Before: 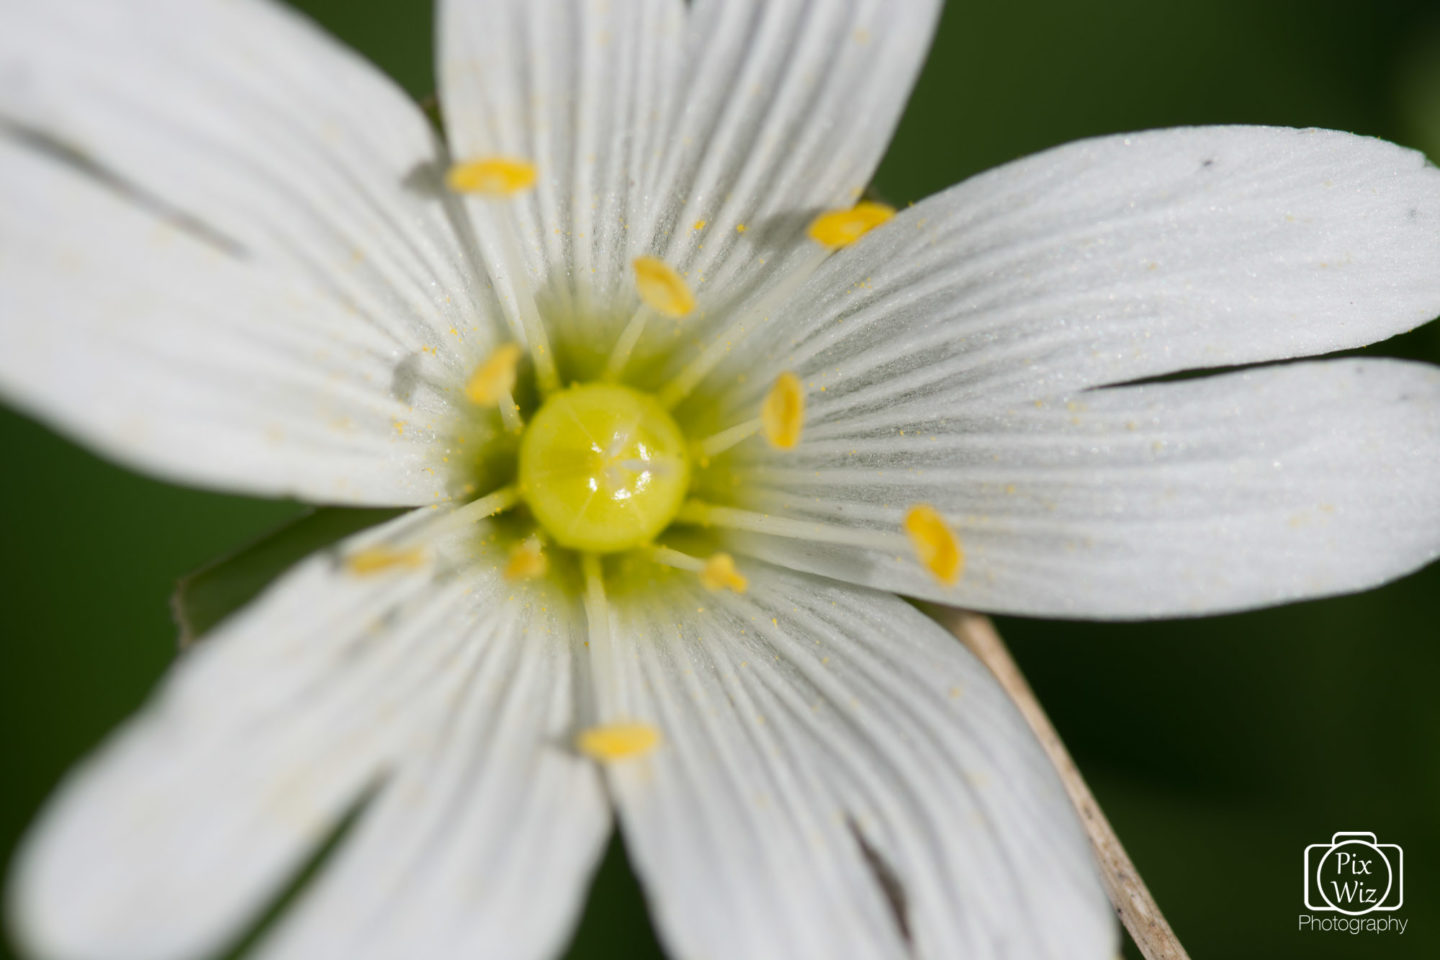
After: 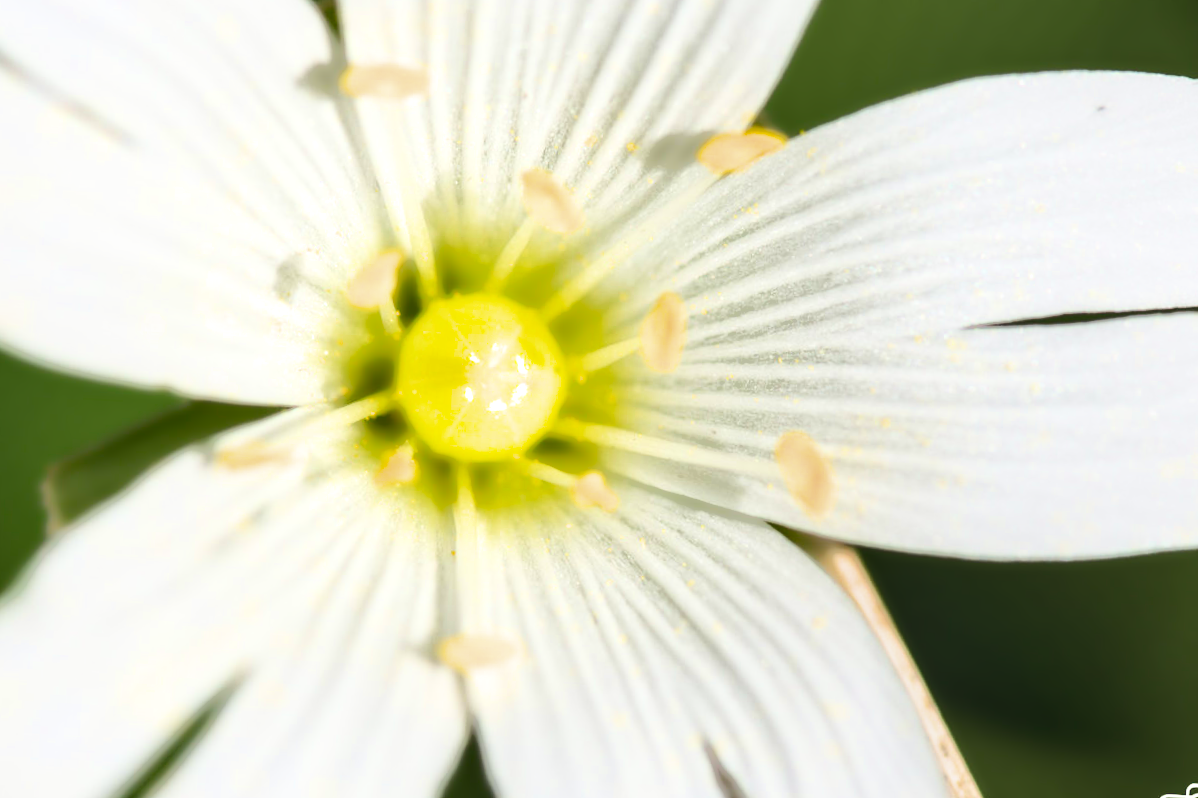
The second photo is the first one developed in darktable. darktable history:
color balance: mode lift, gamma, gain (sRGB), lift [1.04, 1, 1, 0.97], gamma [1.01, 1, 1, 0.97], gain [0.96, 1, 1, 0.97]
filmic rgb: black relative exposure -7.82 EV, white relative exposure 4.29 EV, hardness 3.86, color science v6 (2022)
exposure: black level correction 0, exposure 1.388 EV, compensate exposure bias true, compensate highlight preservation false
shadows and highlights: shadows 32, highlights -32, soften with gaussian
local contrast: detail 130%
lowpass: radius 4, soften with bilateral filter, unbound 0
crop and rotate: angle -3.27°, left 5.211%, top 5.211%, right 4.607%, bottom 4.607%
tone equalizer: -8 EV -0.75 EV, -7 EV -0.7 EV, -6 EV -0.6 EV, -5 EV -0.4 EV, -3 EV 0.4 EV, -2 EV 0.6 EV, -1 EV 0.7 EV, +0 EV 0.75 EV, edges refinement/feathering 500, mask exposure compensation -1.57 EV, preserve details no
